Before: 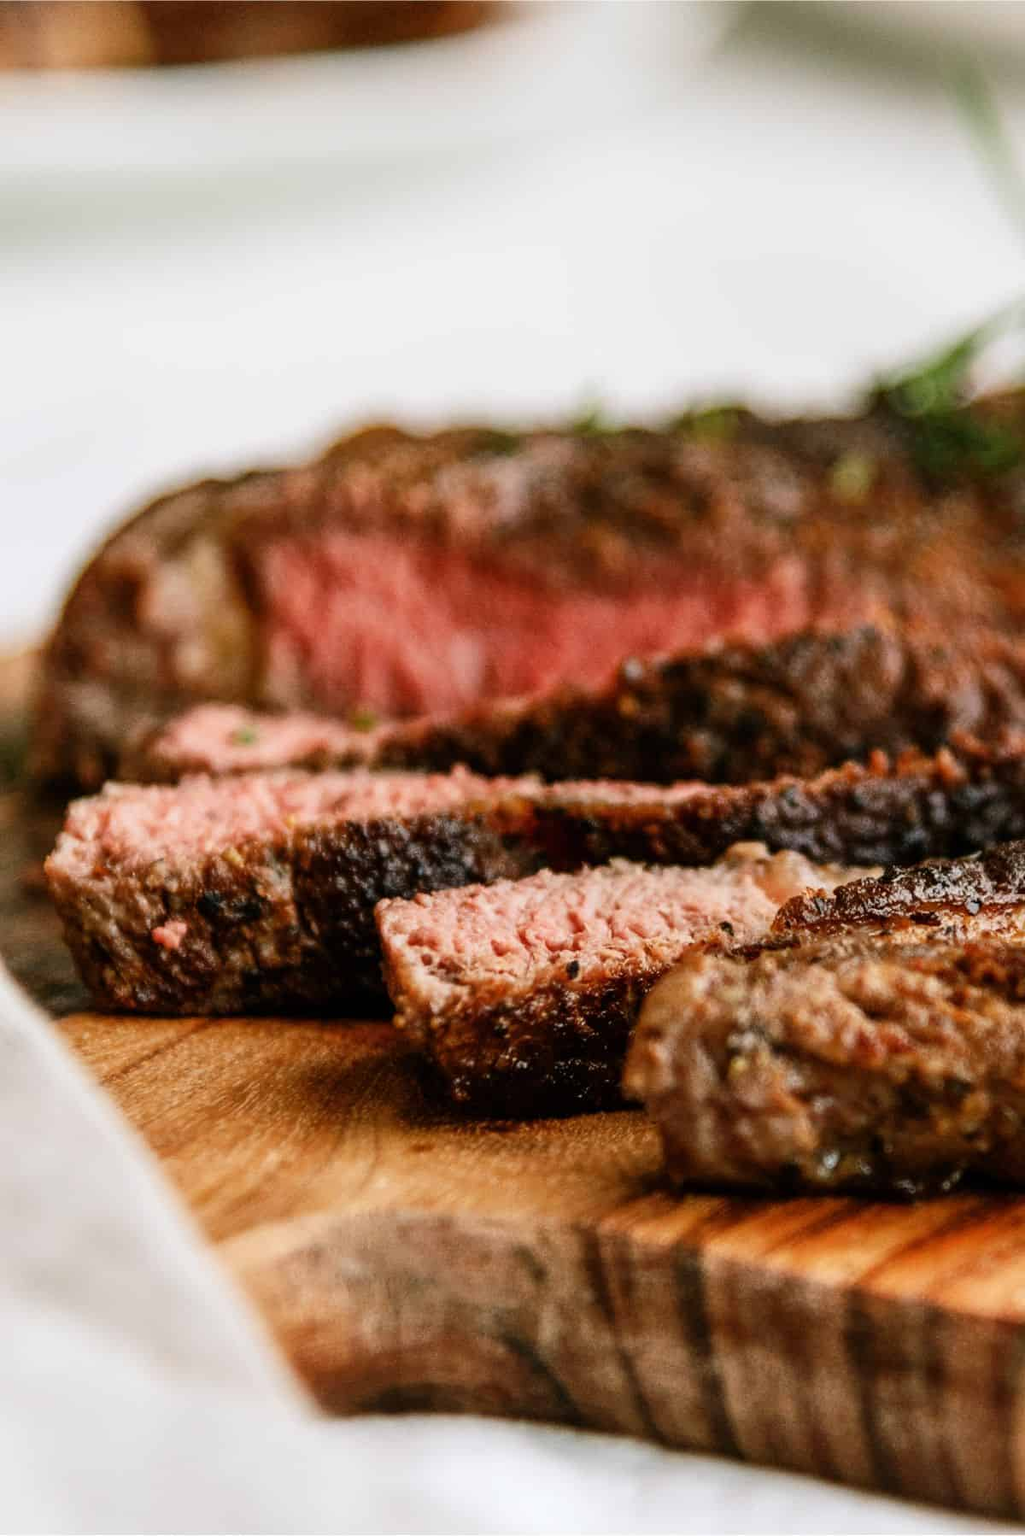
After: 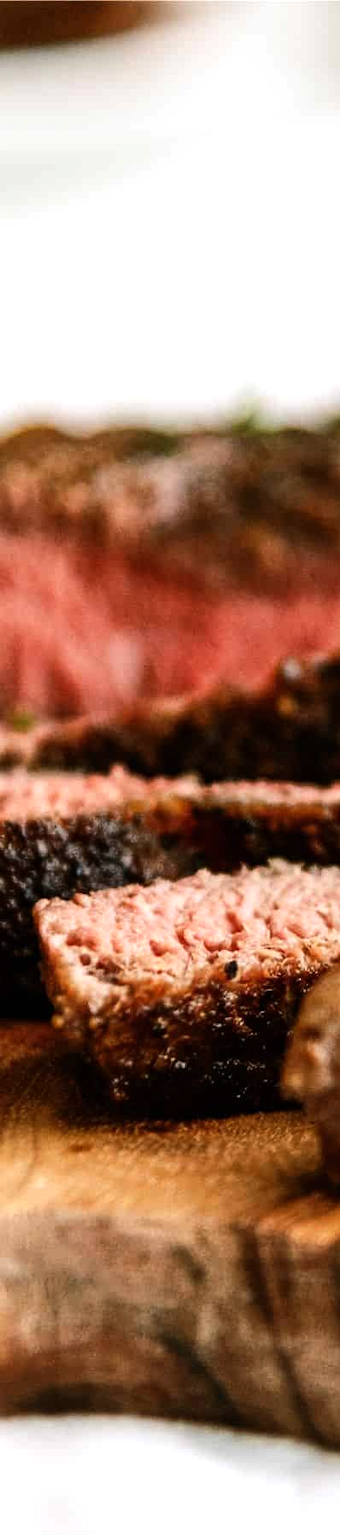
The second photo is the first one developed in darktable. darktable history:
tone equalizer: -8 EV -0.417 EV, -7 EV -0.389 EV, -6 EV -0.333 EV, -5 EV -0.222 EV, -3 EV 0.222 EV, -2 EV 0.333 EV, -1 EV 0.389 EV, +0 EV 0.417 EV, edges refinement/feathering 500, mask exposure compensation -1.57 EV, preserve details no
crop: left 33.36%, right 33.36%
